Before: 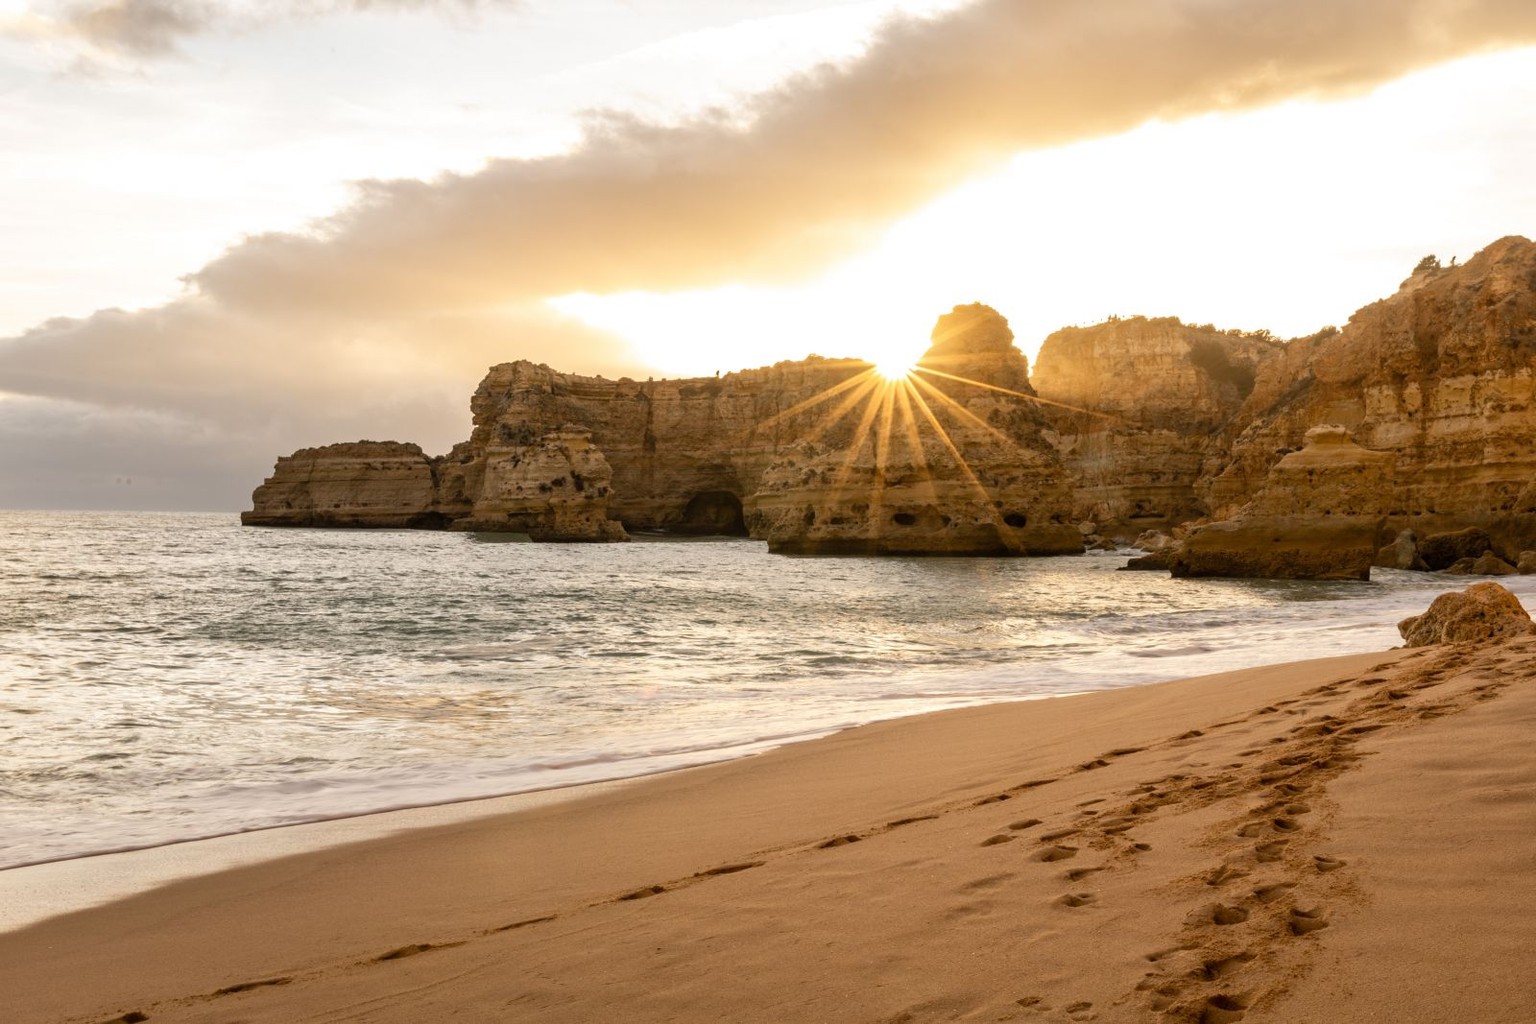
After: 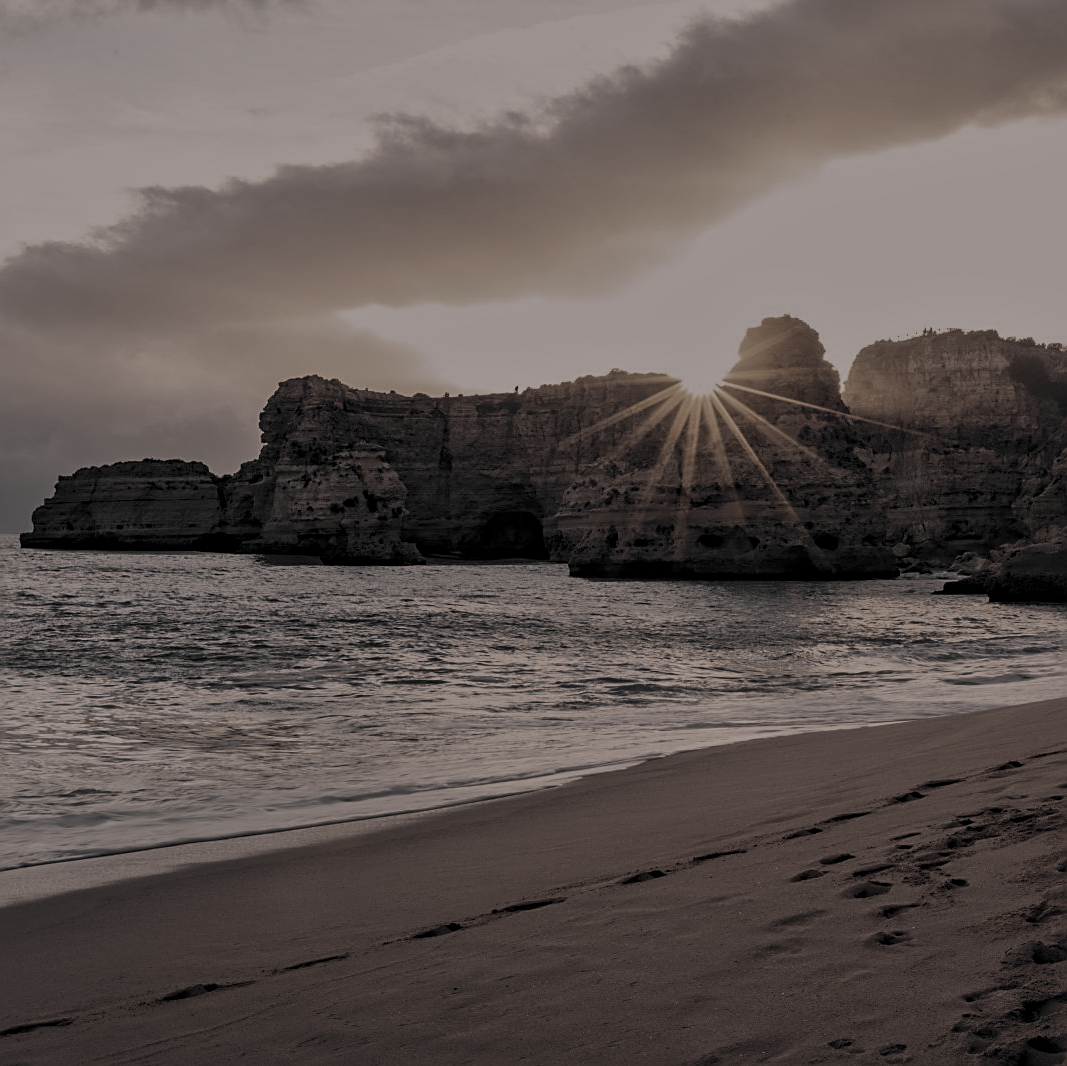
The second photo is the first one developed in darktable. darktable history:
local contrast: mode bilateral grid, contrast 29, coarseness 26, midtone range 0.2
exposure: exposure -2.07 EV, compensate highlight preservation false
crop and rotate: left 14.481%, right 18.773%
color zones: curves: ch0 [(0, 0.613) (0.01, 0.613) (0.245, 0.448) (0.498, 0.529) (0.642, 0.665) (0.879, 0.777) (0.99, 0.613)]; ch1 [(0, 0.035) (0.121, 0.189) (0.259, 0.197) (0.415, 0.061) (0.589, 0.022) (0.732, 0.022) (0.857, 0.026) (0.991, 0.053)]
tone equalizer: -8 EV -0.409 EV, -7 EV -0.361 EV, -6 EV -0.312 EV, -5 EV -0.253 EV, -3 EV 0.191 EV, -2 EV 0.33 EV, -1 EV 0.379 EV, +0 EV 0.424 EV, edges refinement/feathering 500, mask exposure compensation -1.57 EV, preserve details no
color correction: highlights a* 19.9, highlights b* 27.39, shadows a* 3.32, shadows b* -16.54, saturation 0.75
sharpen: on, module defaults
